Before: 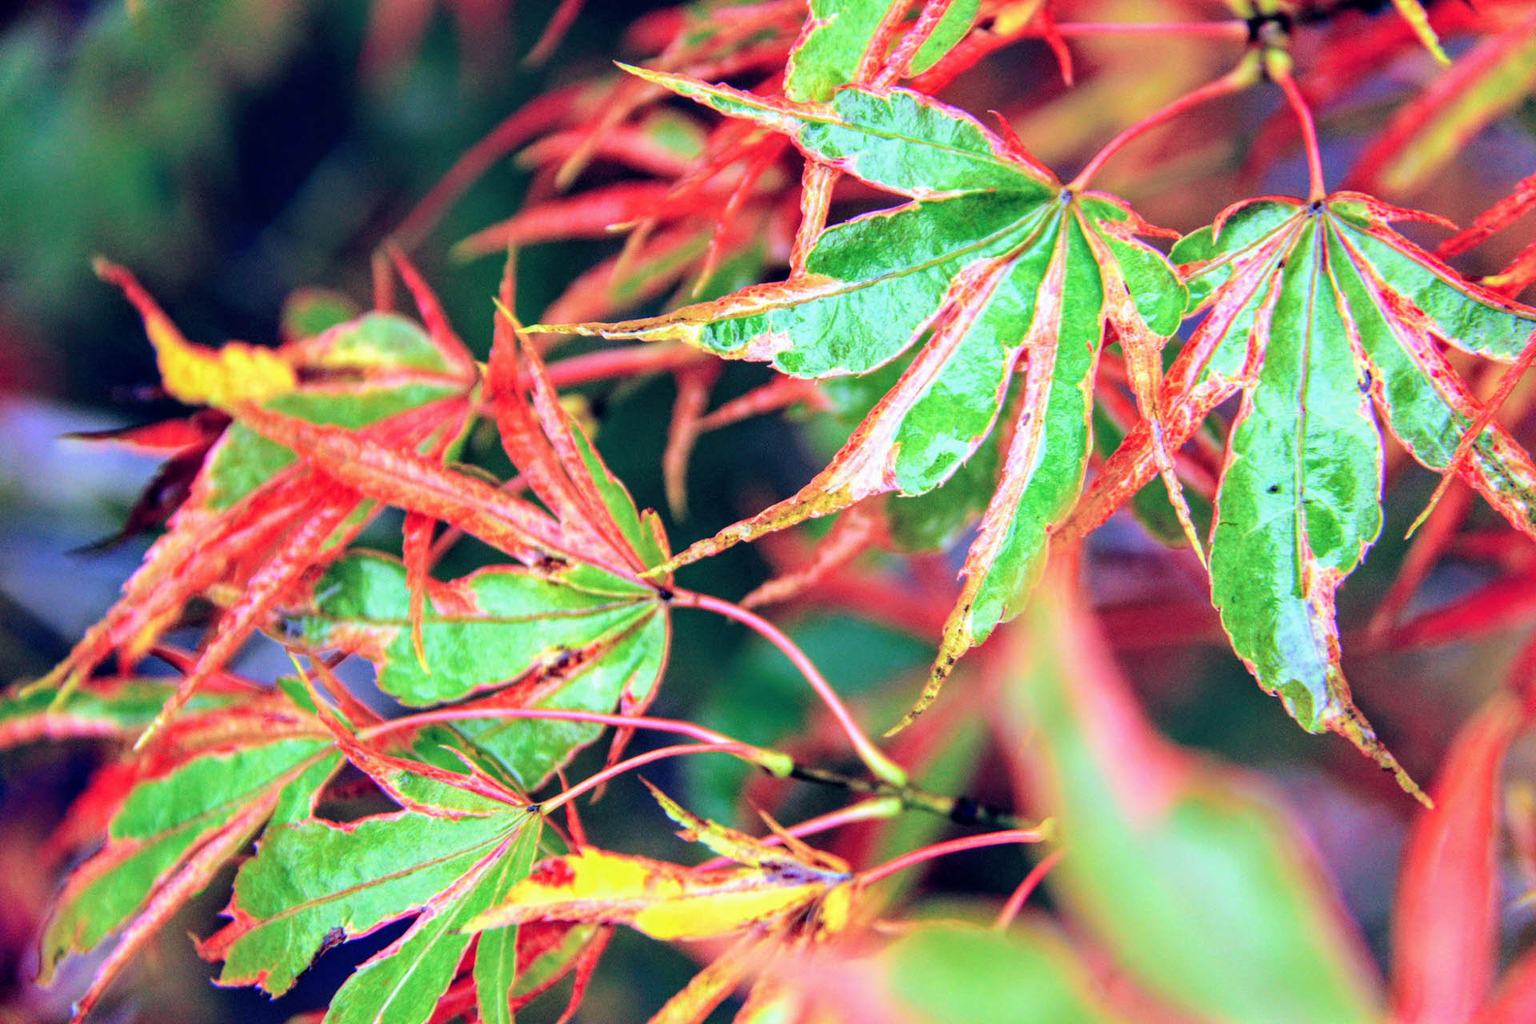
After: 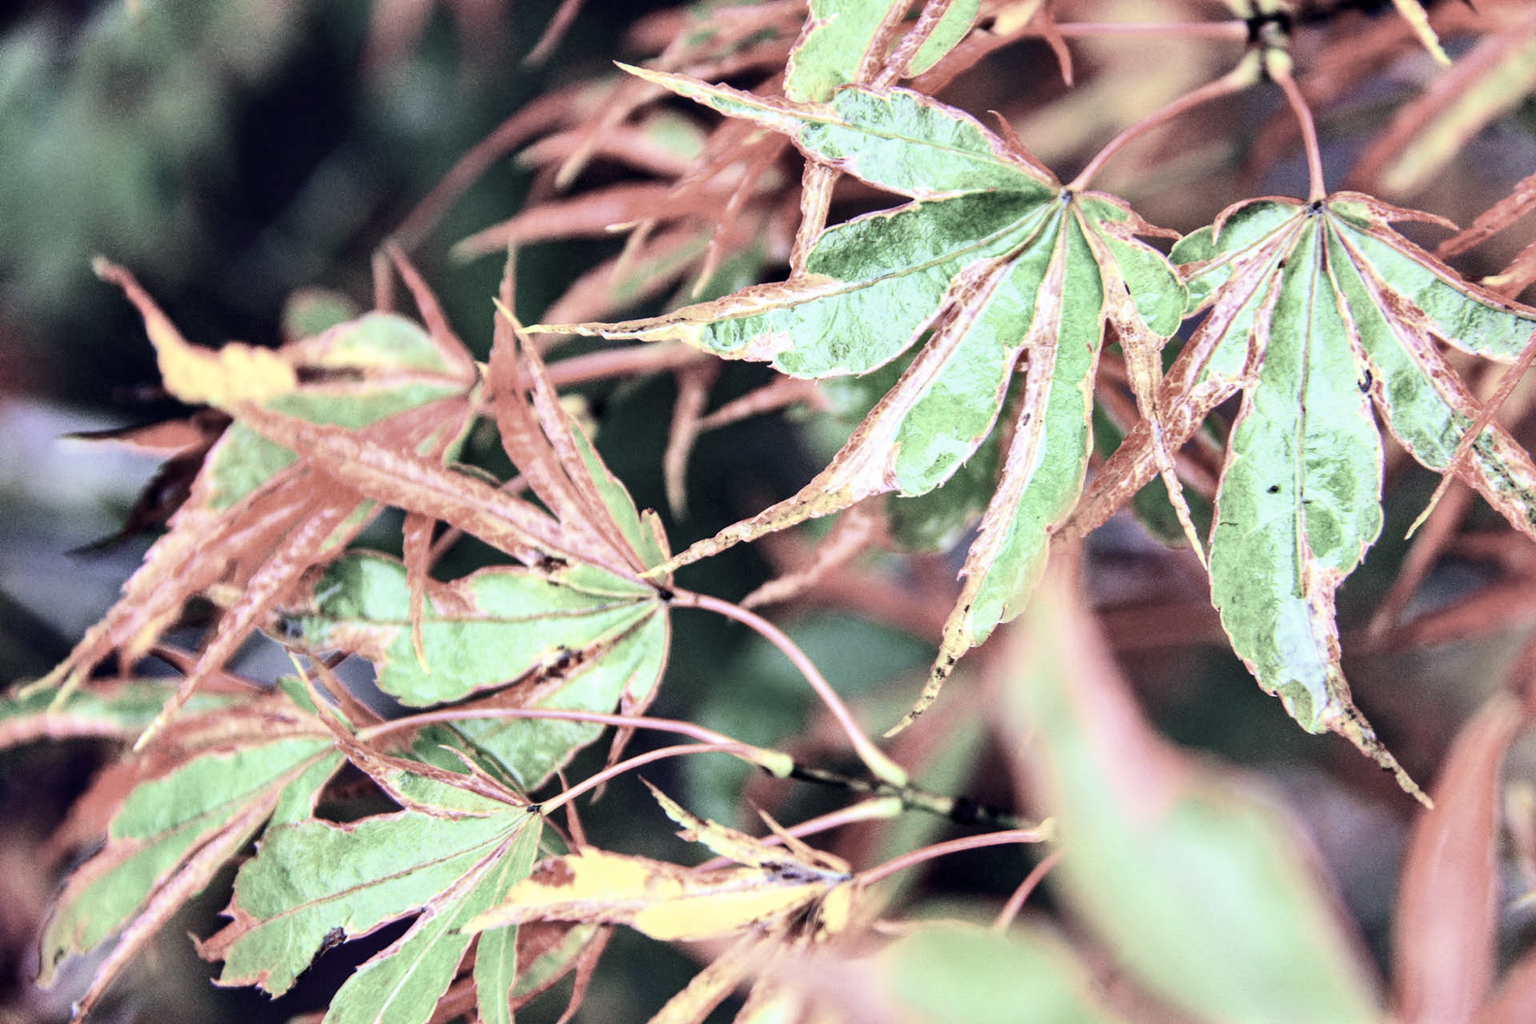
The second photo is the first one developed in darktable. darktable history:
contrast brightness saturation: contrast 0.26, brightness 0.08, saturation -0.62
shadows and highlights: highlights -54.15, soften with gaussian
